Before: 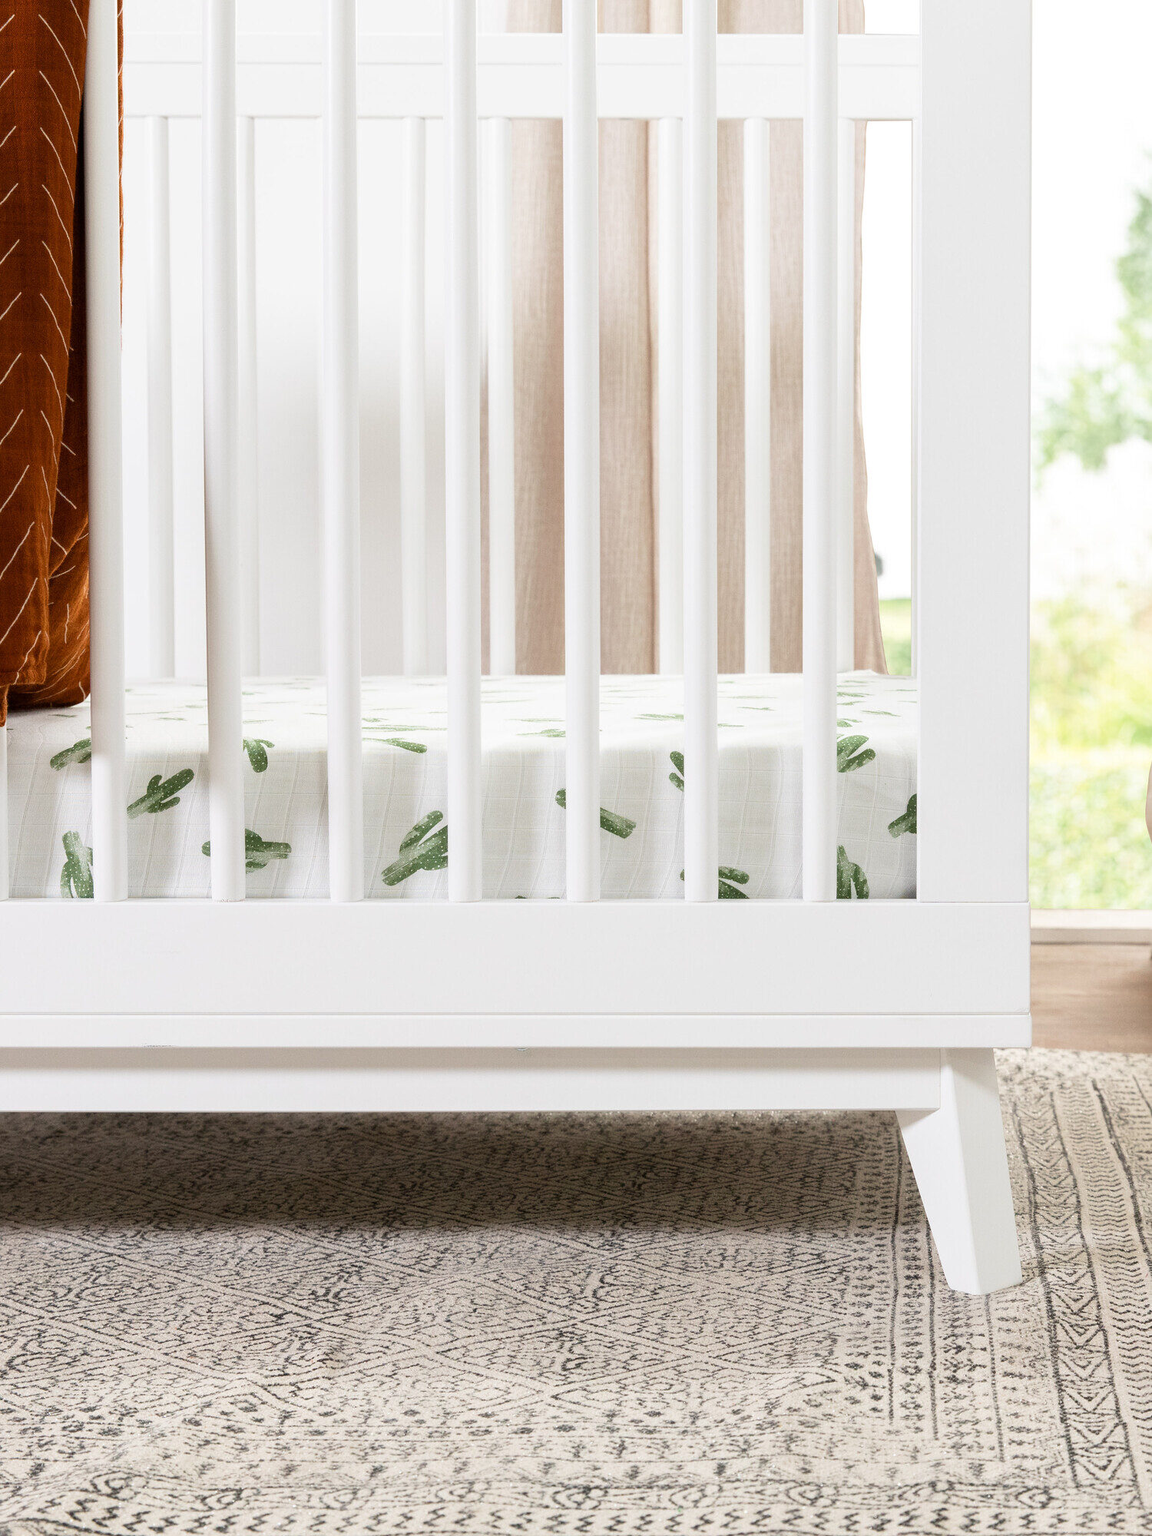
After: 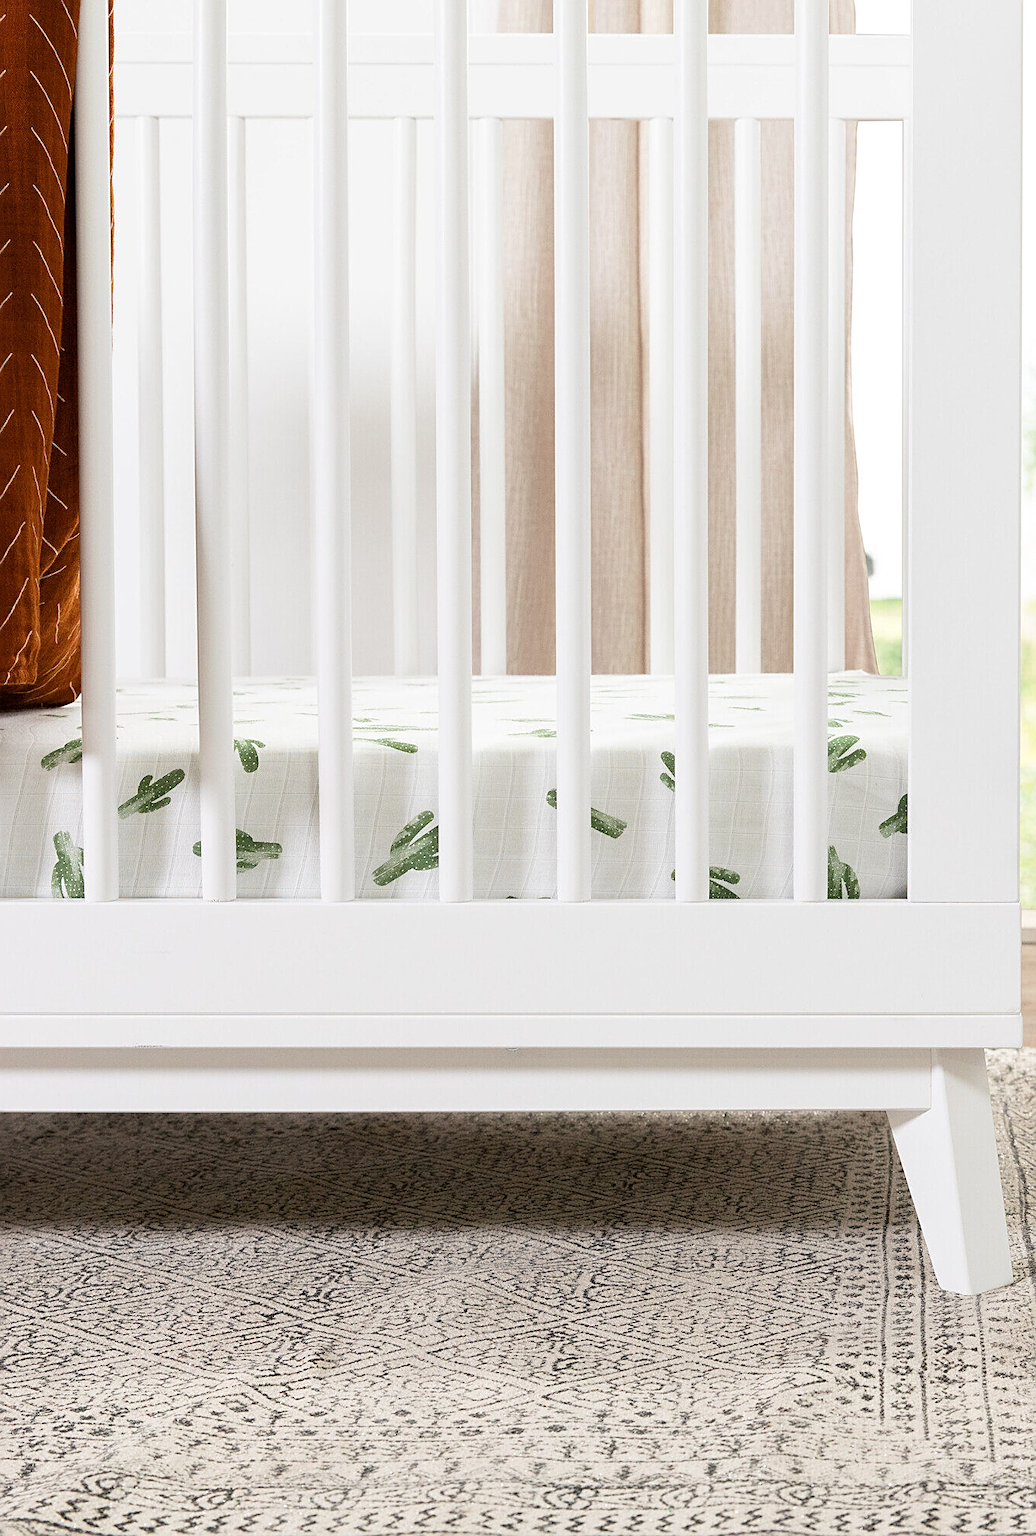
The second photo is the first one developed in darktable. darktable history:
crop and rotate: left 0.884%, right 9.05%
sharpen: on, module defaults
